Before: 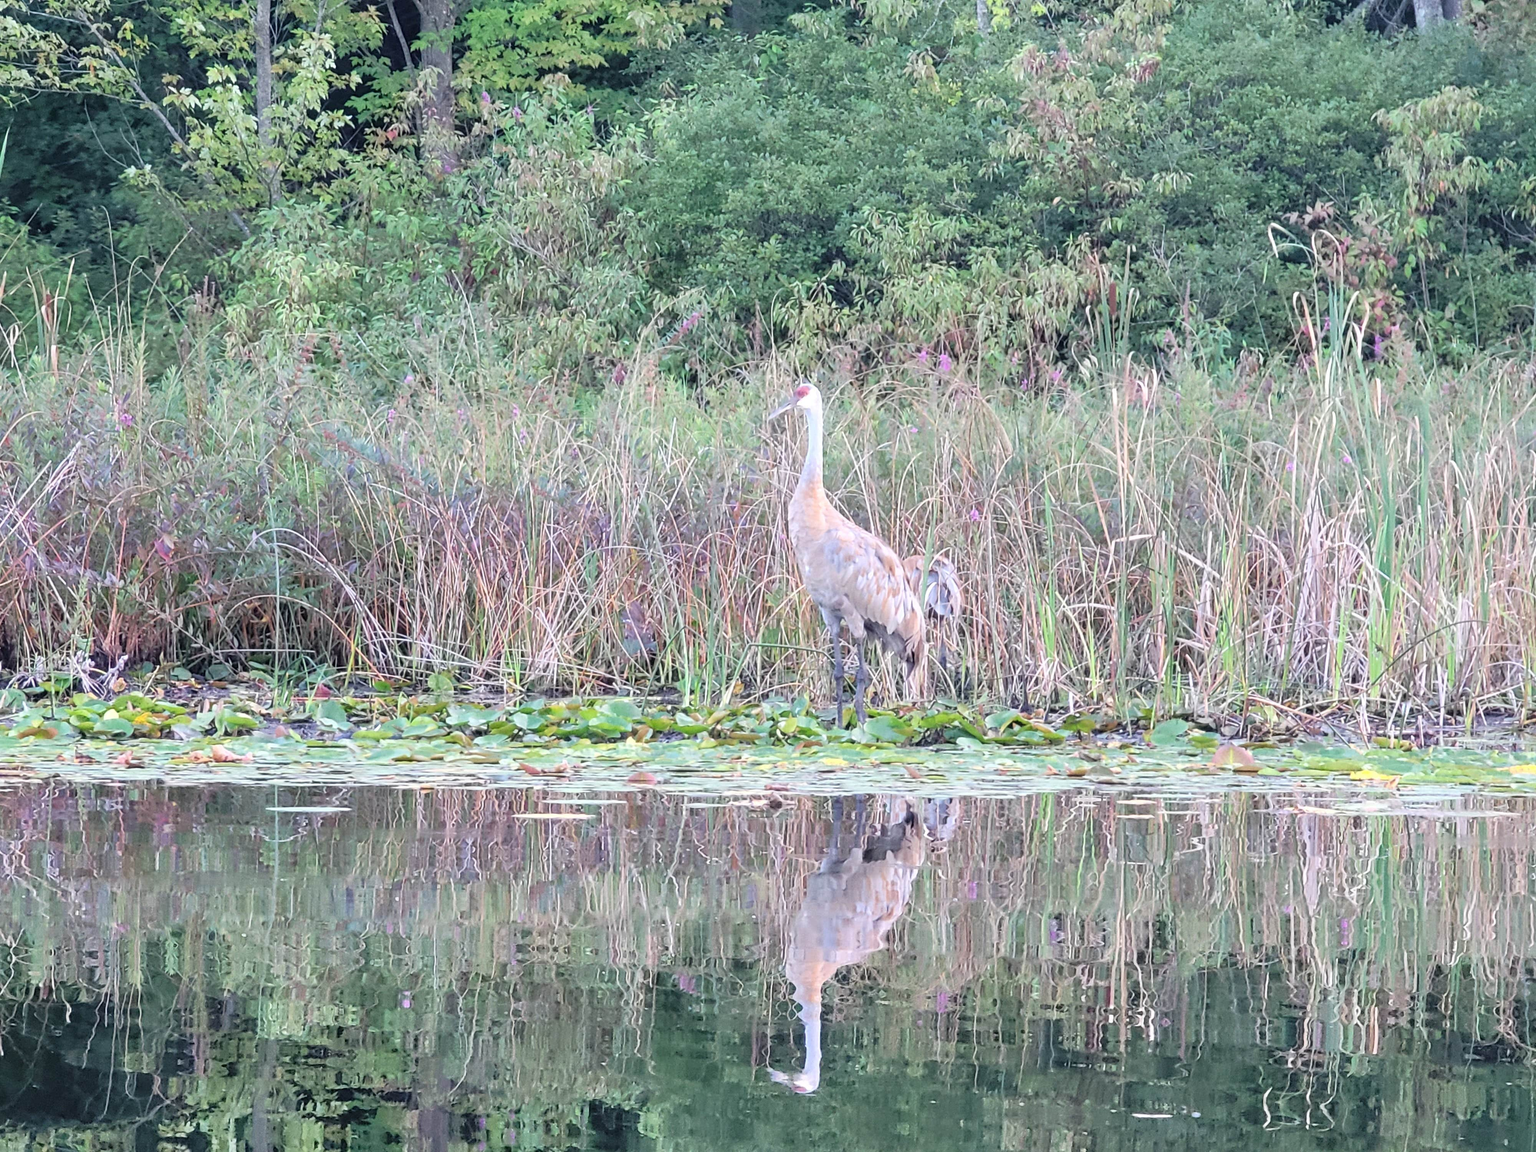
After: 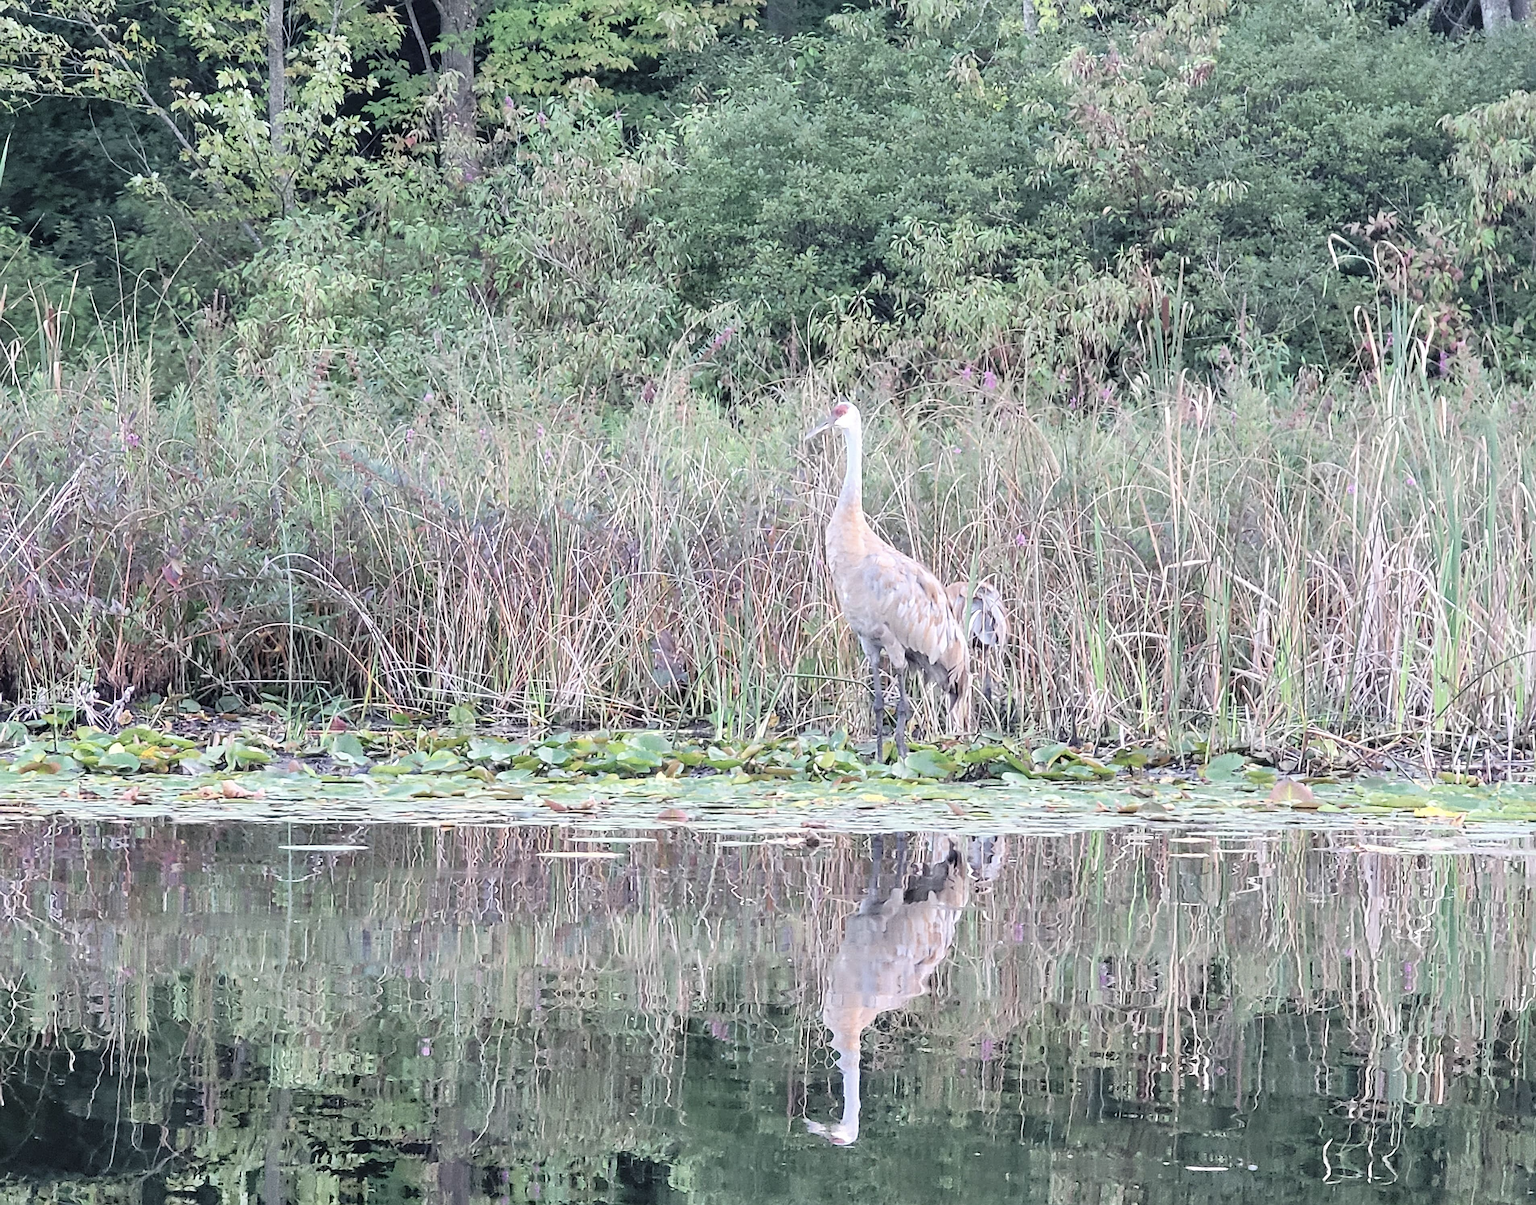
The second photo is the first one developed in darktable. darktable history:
crop: right 4.482%, bottom 0.018%
sharpen: on, module defaults
contrast brightness saturation: contrast 0.097, saturation -0.303
